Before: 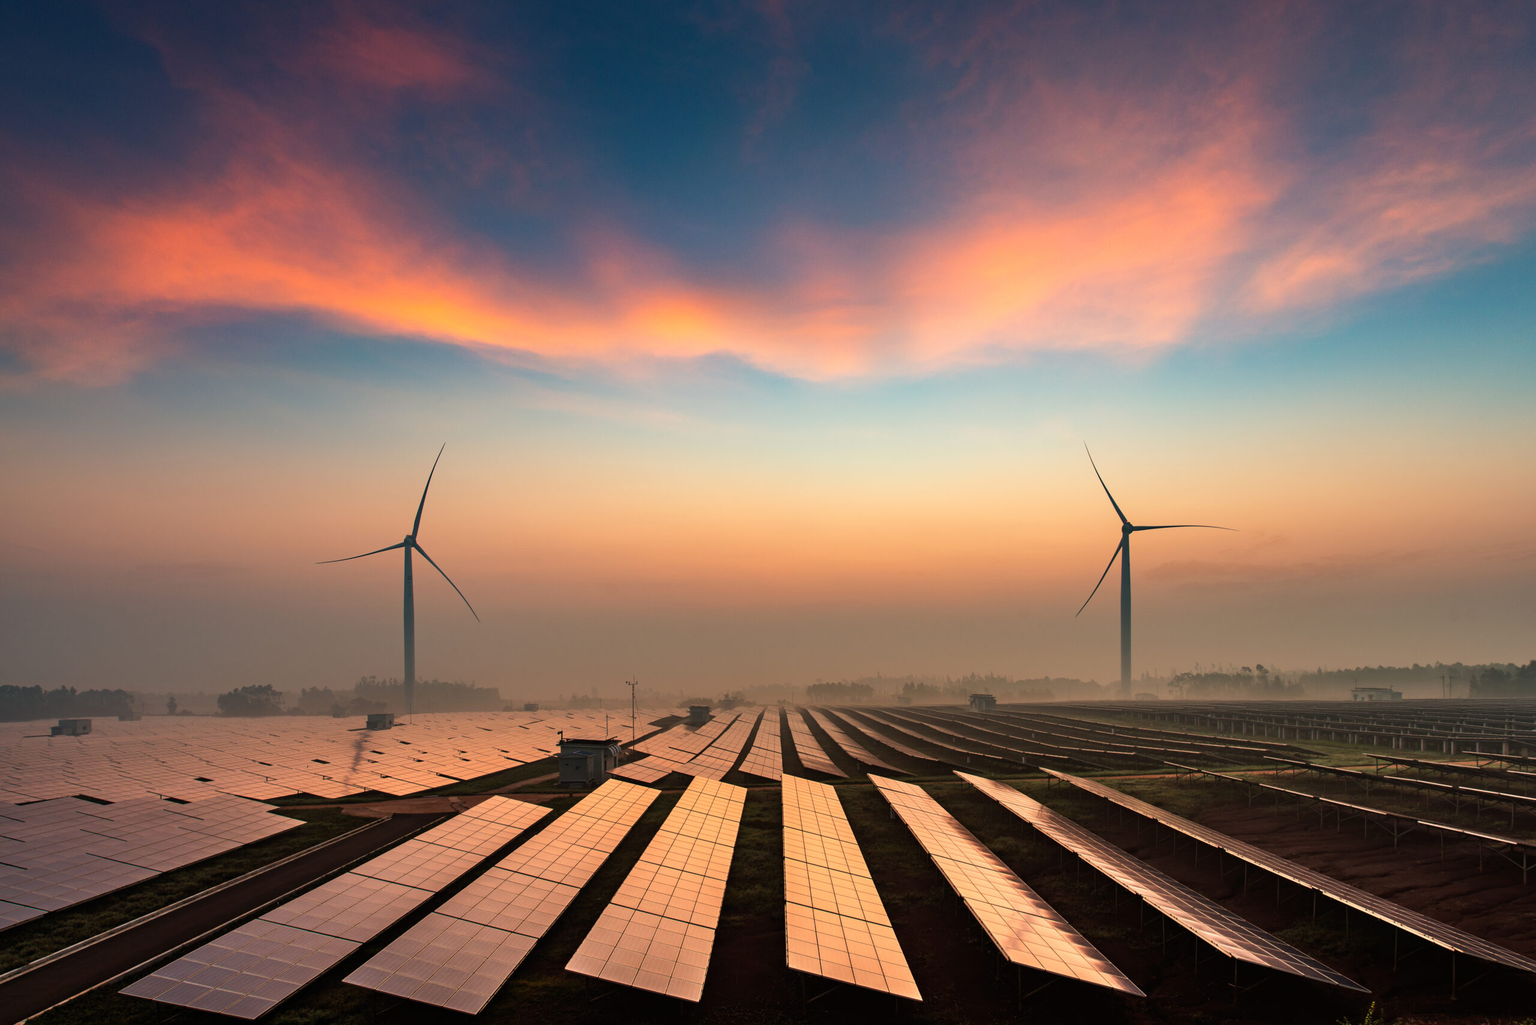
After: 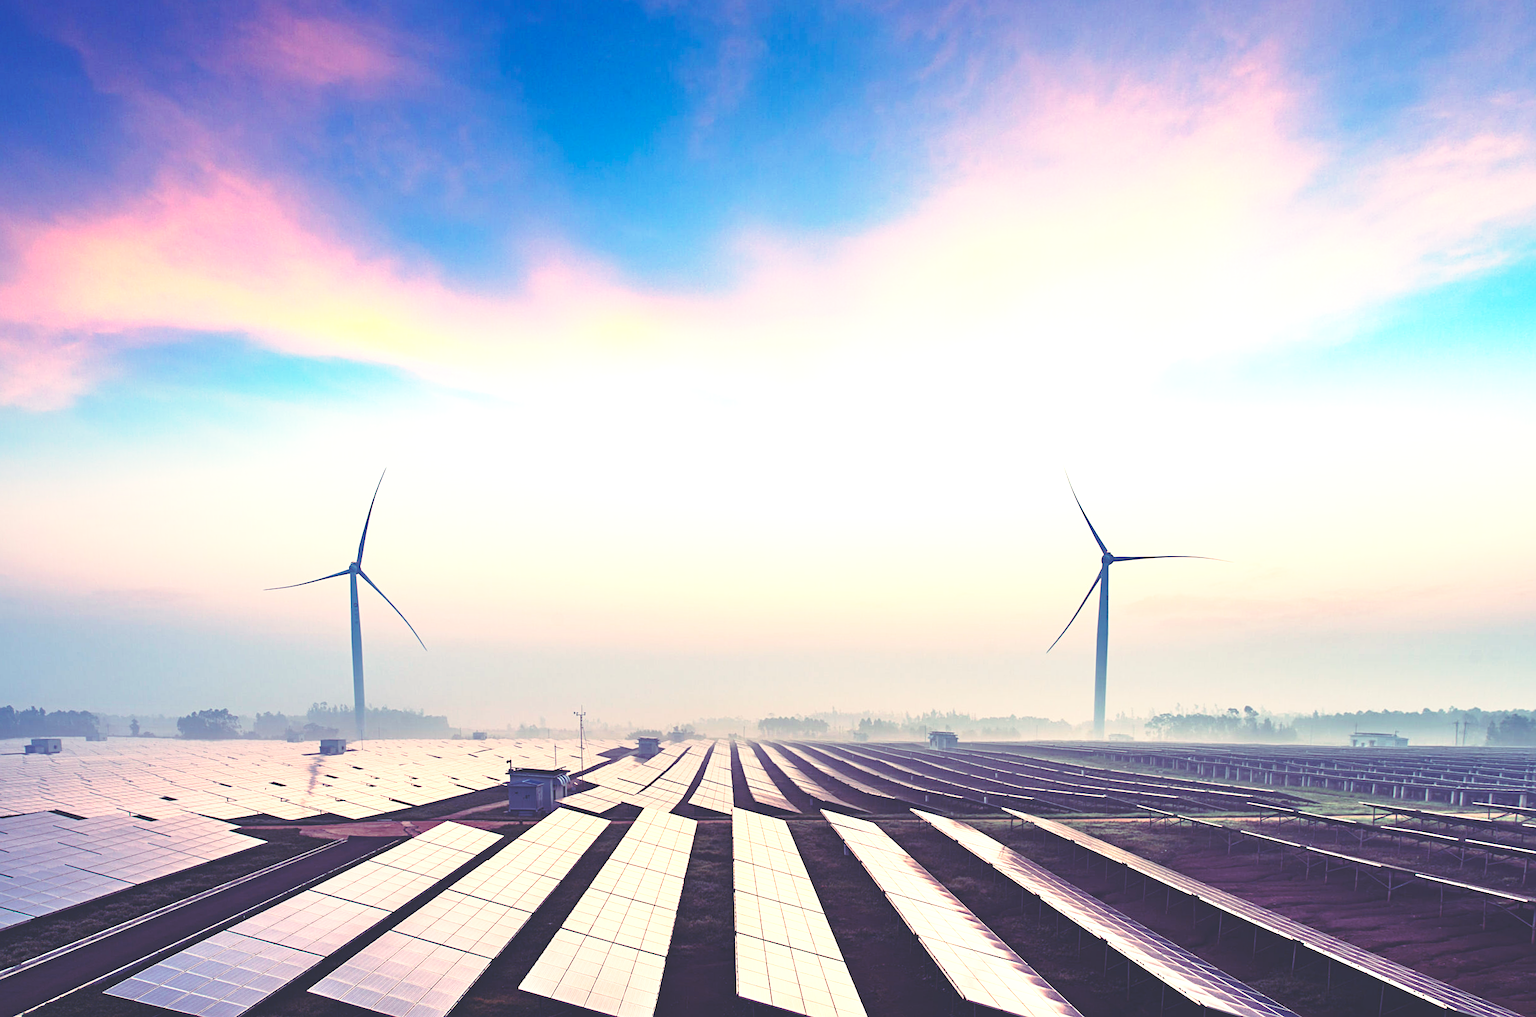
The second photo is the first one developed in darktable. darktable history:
color balance: on, module defaults
levels: levels [0.018, 0.493, 1]
sharpen: radius 2.529, amount 0.323
base curve: curves: ch0 [(0, 0) (0.028, 0.03) (0.121, 0.232) (0.46, 0.748) (0.859, 0.968) (1, 1)], preserve colors none
exposure: black level correction 0, exposure 1.45 EV, compensate exposure bias true, compensate highlight preservation false
rotate and perspective: rotation 0.062°, lens shift (vertical) 0.115, lens shift (horizontal) -0.133, crop left 0.047, crop right 0.94, crop top 0.061, crop bottom 0.94
rgb curve: curves: ch0 [(0, 0.186) (0.314, 0.284) (0.576, 0.466) (0.805, 0.691) (0.936, 0.886)]; ch1 [(0, 0.186) (0.314, 0.284) (0.581, 0.534) (0.771, 0.746) (0.936, 0.958)]; ch2 [(0, 0.216) (0.275, 0.39) (1, 1)], mode RGB, independent channels, compensate middle gray true, preserve colors none
